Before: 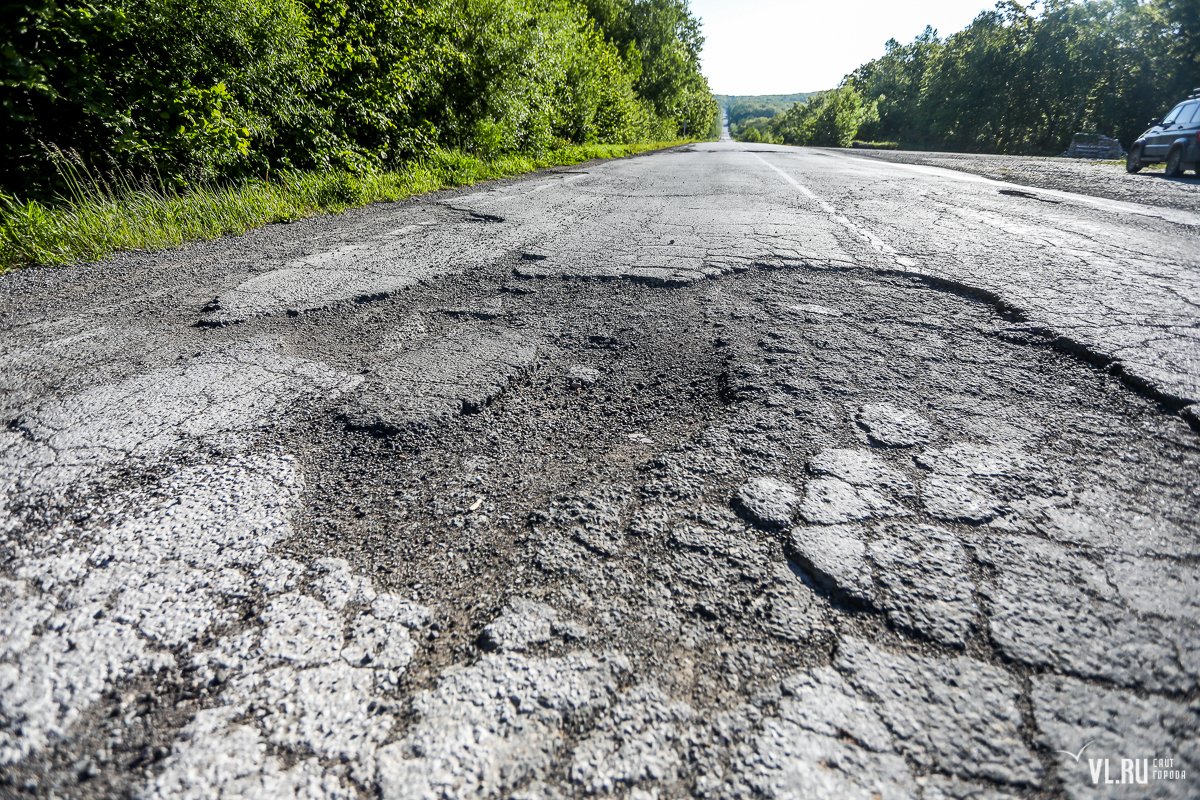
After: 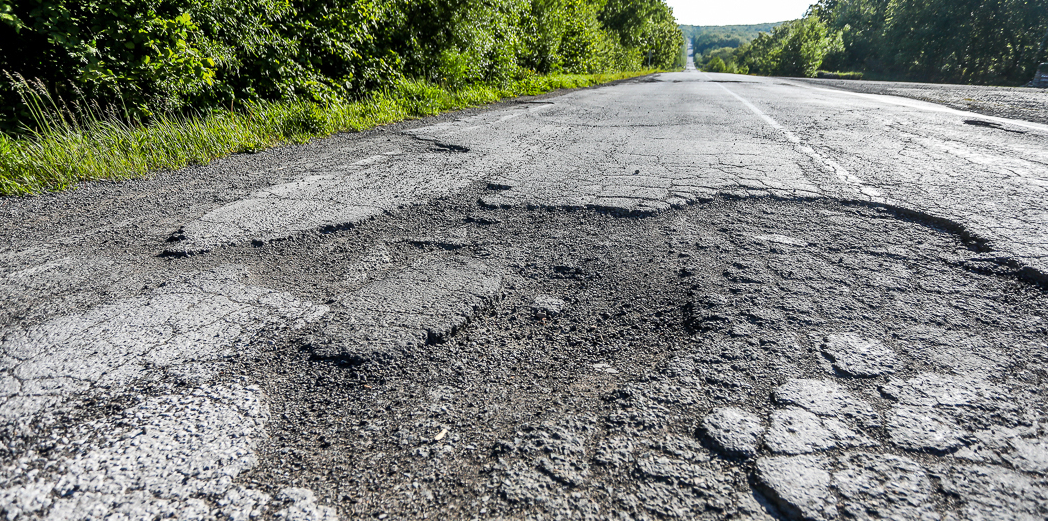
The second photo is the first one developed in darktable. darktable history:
crop: left 2.927%, top 8.859%, right 9.664%, bottom 25.982%
shadows and highlights: soften with gaussian
